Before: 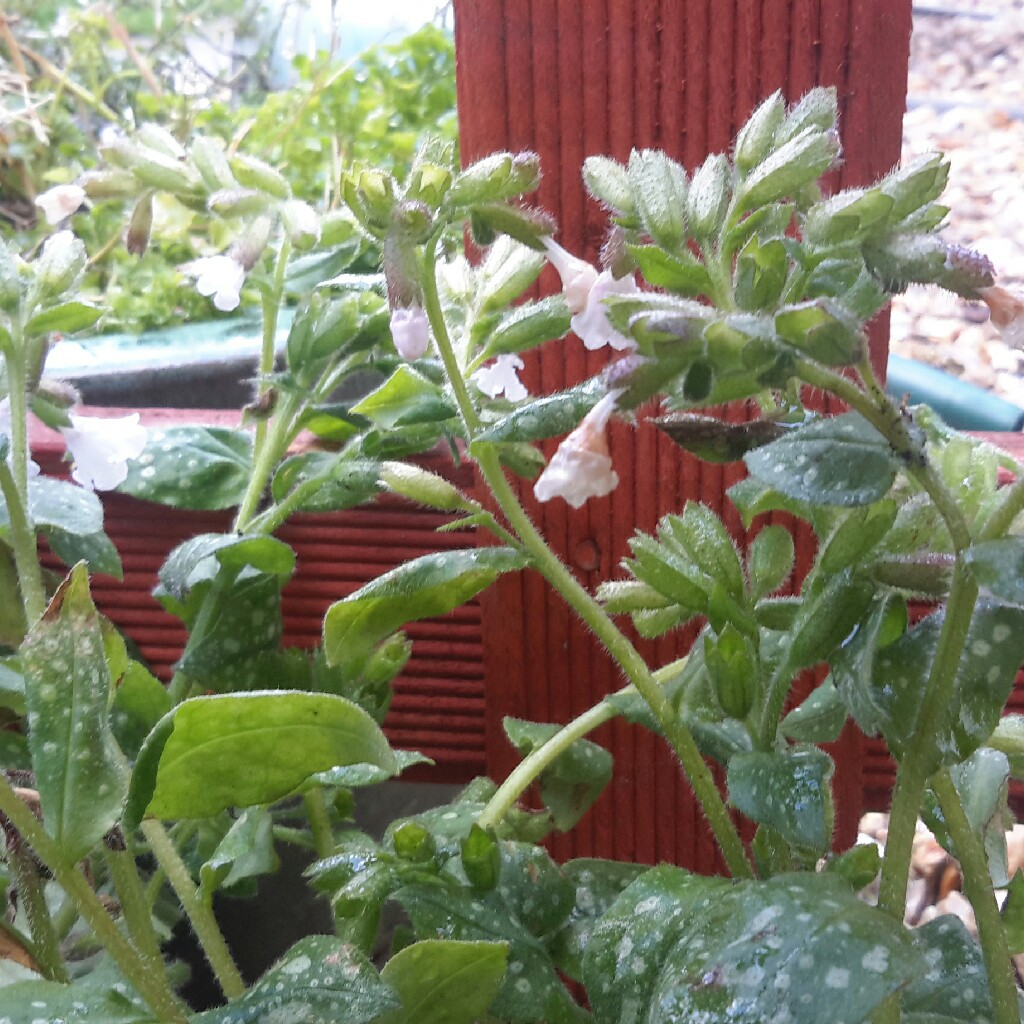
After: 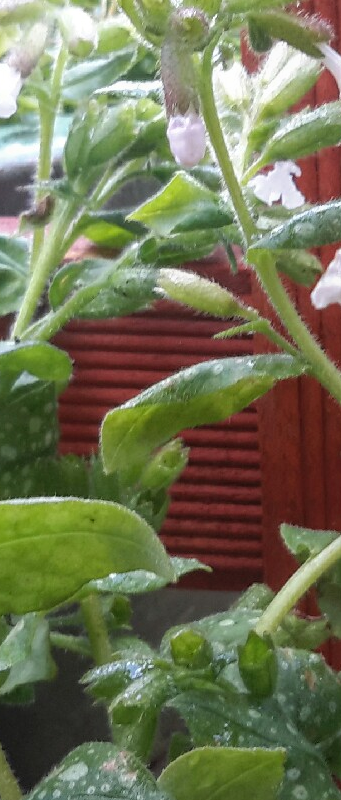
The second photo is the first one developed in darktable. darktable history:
local contrast: detail 109%
crop and rotate: left 21.867%, top 18.876%, right 44.798%, bottom 2.969%
